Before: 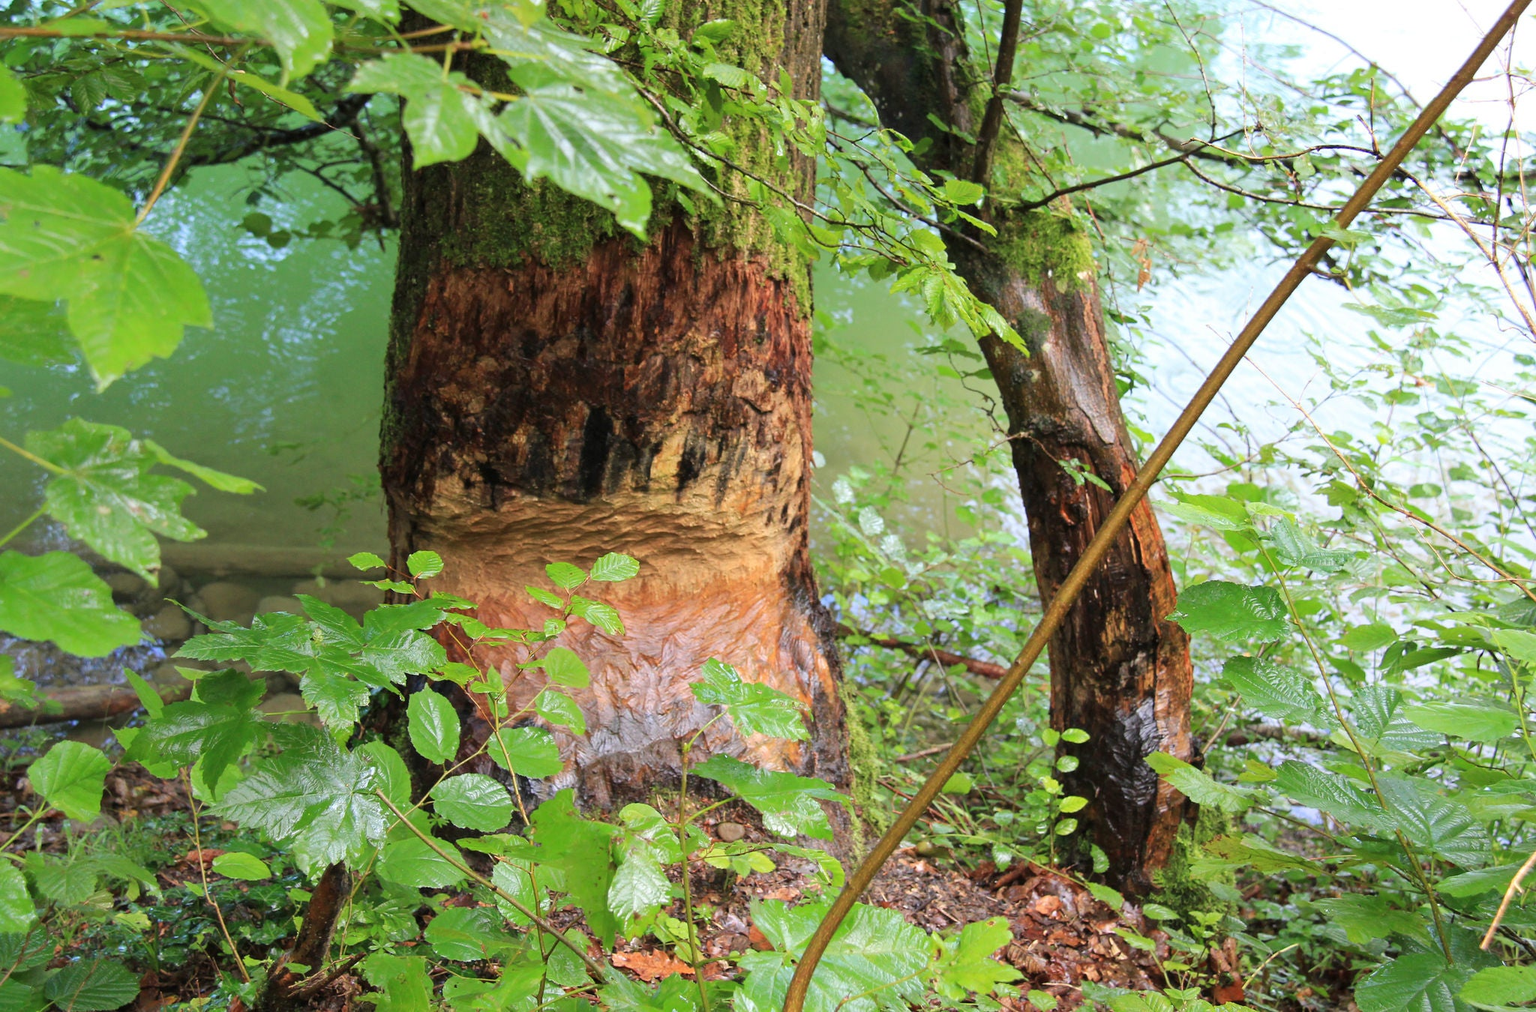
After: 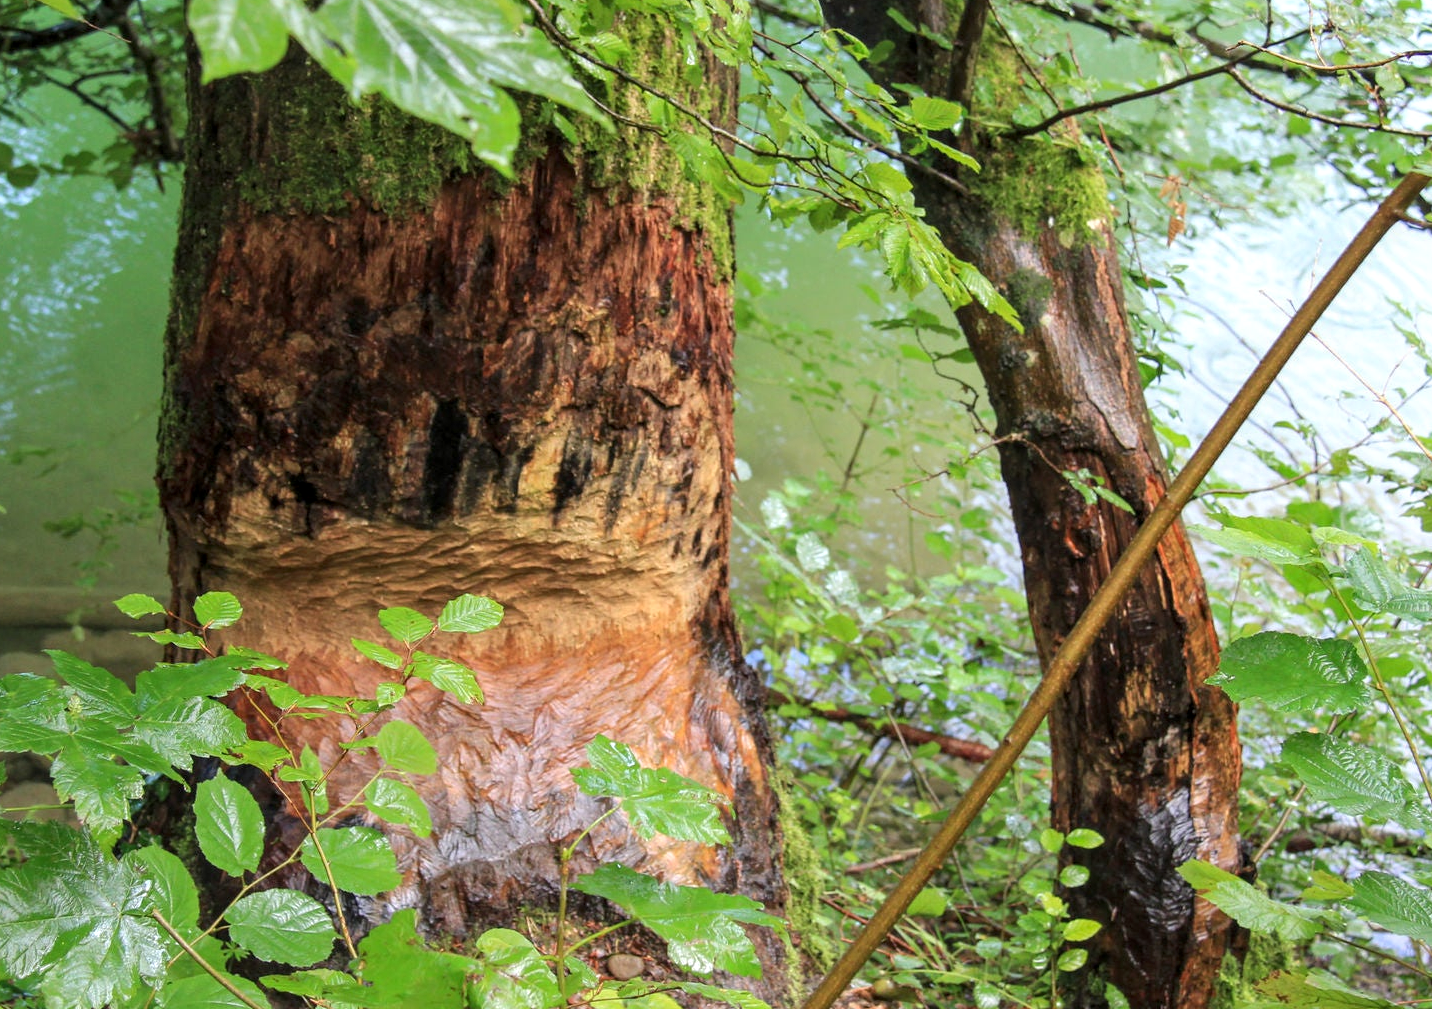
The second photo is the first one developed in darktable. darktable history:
crop and rotate: left 17.046%, top 10.659%, right 12.989%, bottom 14.553%
local contrast: on, module defaults
